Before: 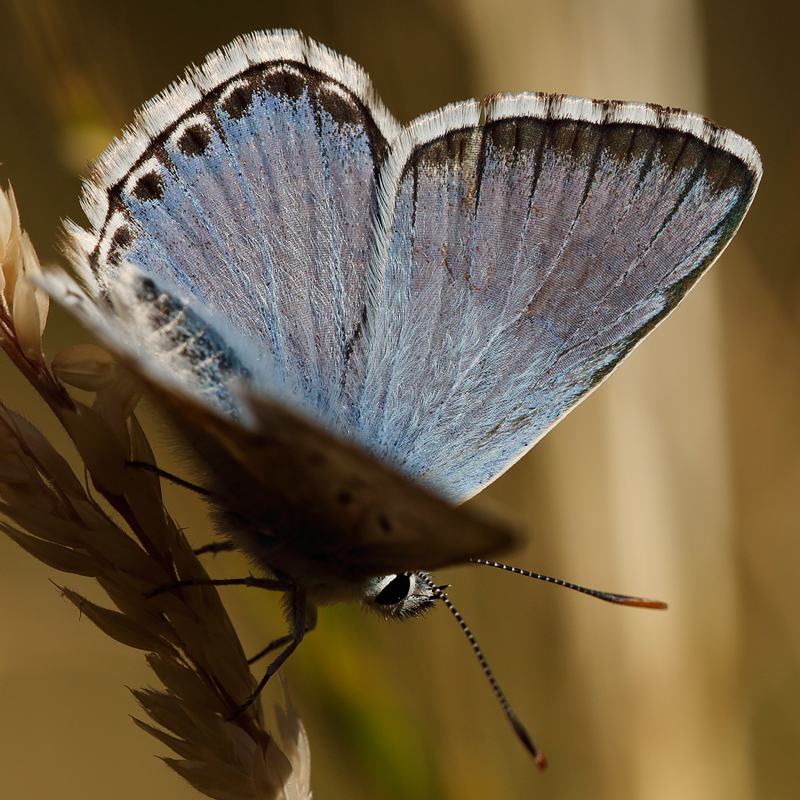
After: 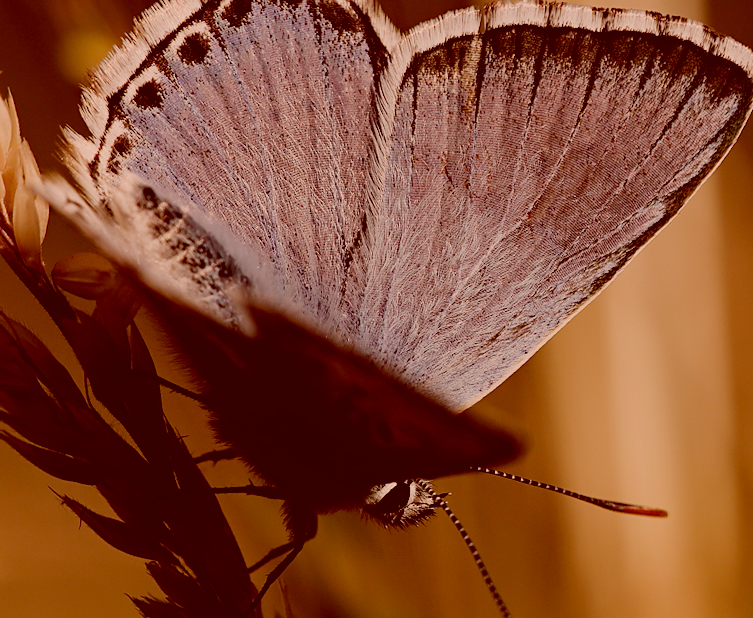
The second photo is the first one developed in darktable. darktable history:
filmic rgb: black relative exposure -6.91 EV, white relative exposure 5.59 EV, threshold 5.94 EV, hardness 2.86, enable highlight reconstruction true
sharpen: amount 0.204
crop and rotate: angle 0.059°, top 11.582%, right 5.696%, bottom 10.97%
color correction: highlights a* 9.17, highlights b* 8.49, shadows a* 39.57, shadows b* 39.98, saturation 0.812
haze removal: compatibility mode true, adaptive false
